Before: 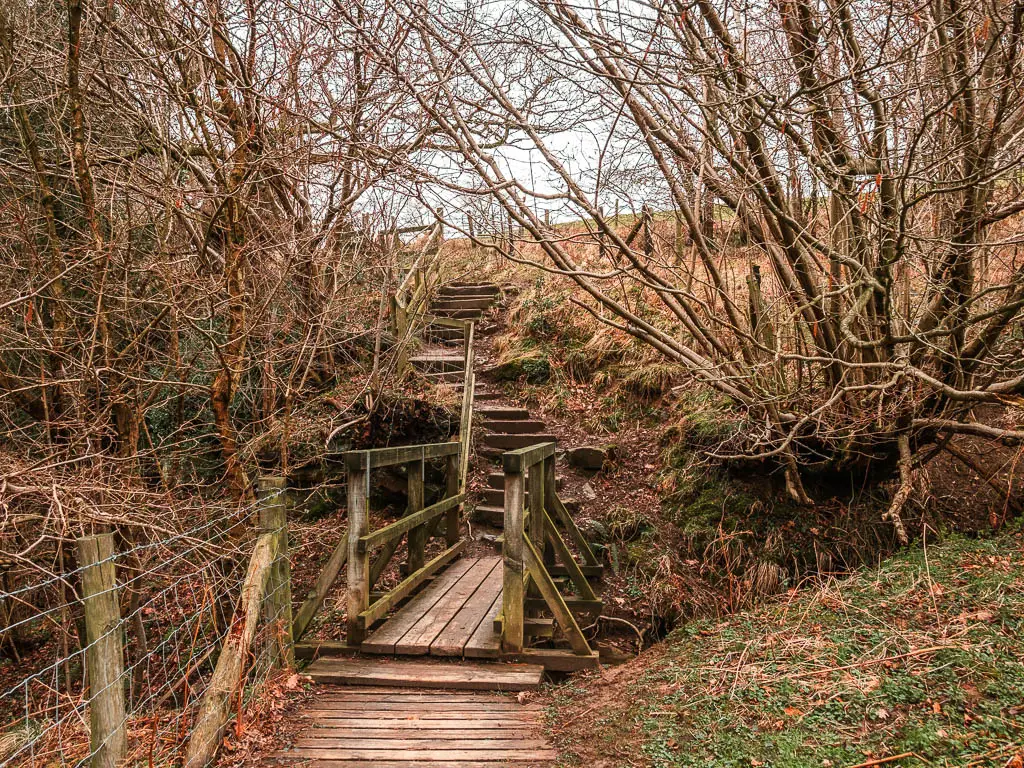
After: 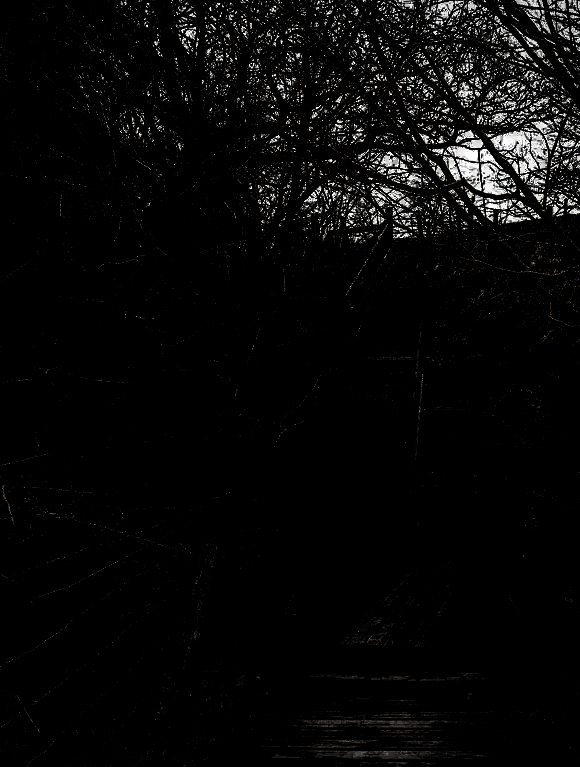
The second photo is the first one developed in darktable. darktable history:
levels: levels [0.721, 0.937, 0.997]
crop: left 5.001%, right 38.329%
vignetting: fall-off radius 61.15%
